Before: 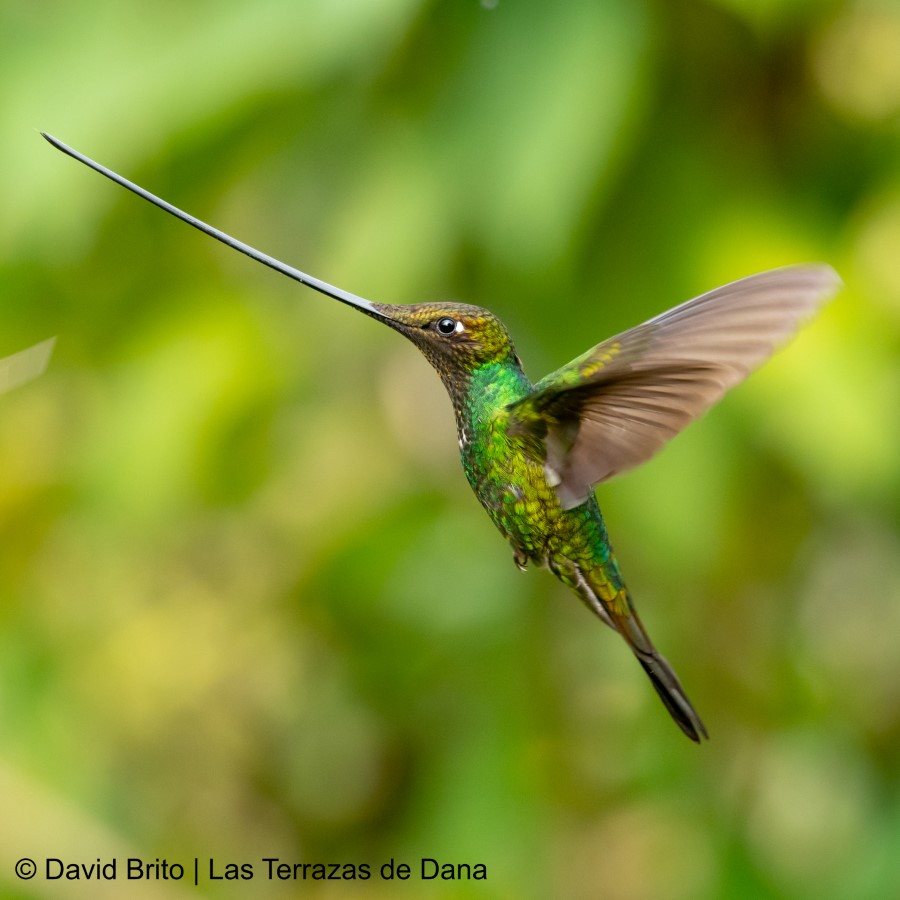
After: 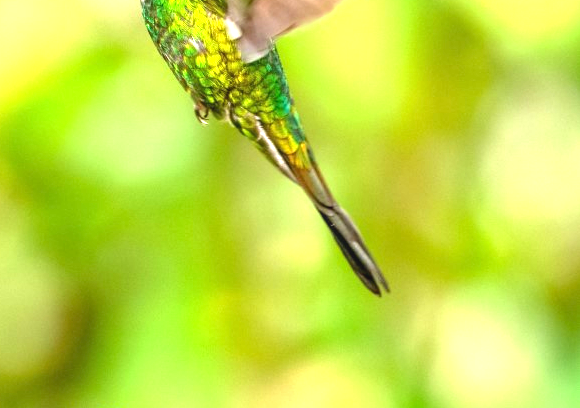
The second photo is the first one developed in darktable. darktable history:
exposure: black level correction 0, exposure 2.132 EV, compensate exposure bias true, compensate highlight preservation false
crop and rotate: left 35.488%, top 49.671%, bottom 4.911%
local contrast: detail 110%
